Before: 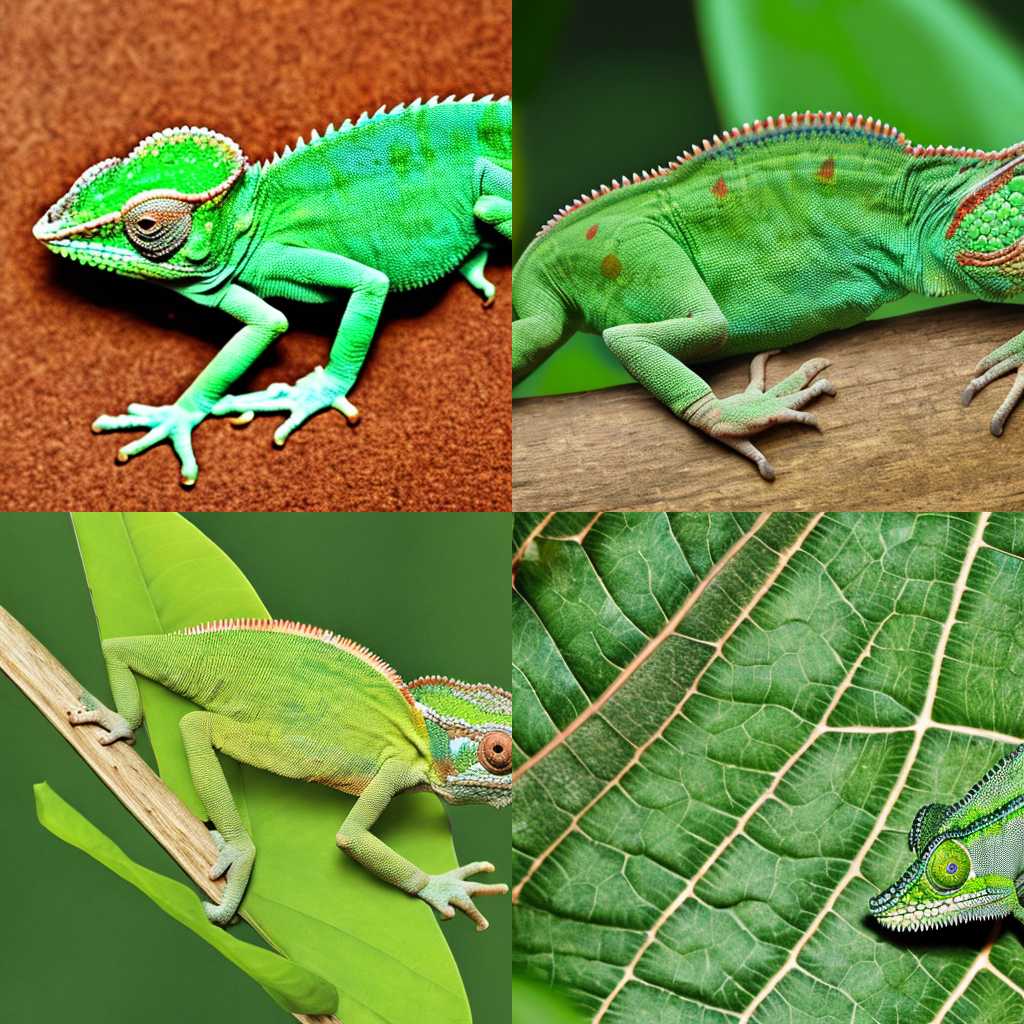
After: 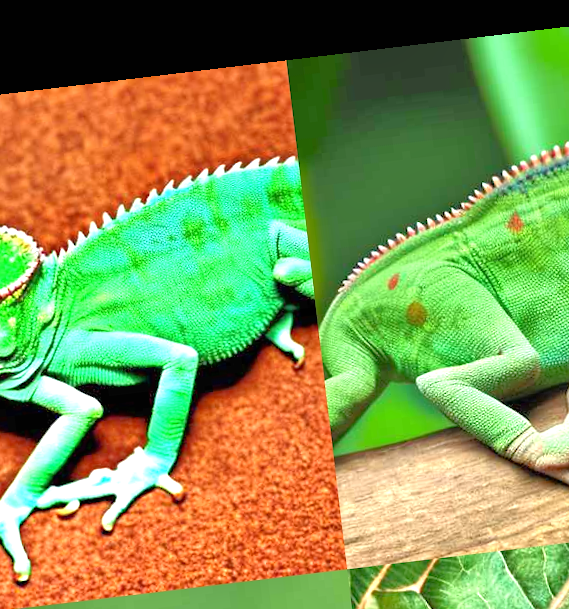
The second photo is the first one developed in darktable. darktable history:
crop: left 19.556%, right 30.401%, bottom 46.458%
graduated density: rotation 5.63°, offset 76.9
exposure: black level correction 0, exposure 1.3 EV, compensate exposure bias true, compensate highlight preservation false
tone equalizer: -7 EV 0.15 EV, -6 EV 0.6 EV, -5 EV 1.15 EV, -4 EV 1.33 EV, -3 EV 1.15 EV, -2 EV 0.6 EV, -1 EV 0.15 EV, mask exposure compensation -0.5 EV
rotate and perspective: rotation -6.83°, automatic cropping off
